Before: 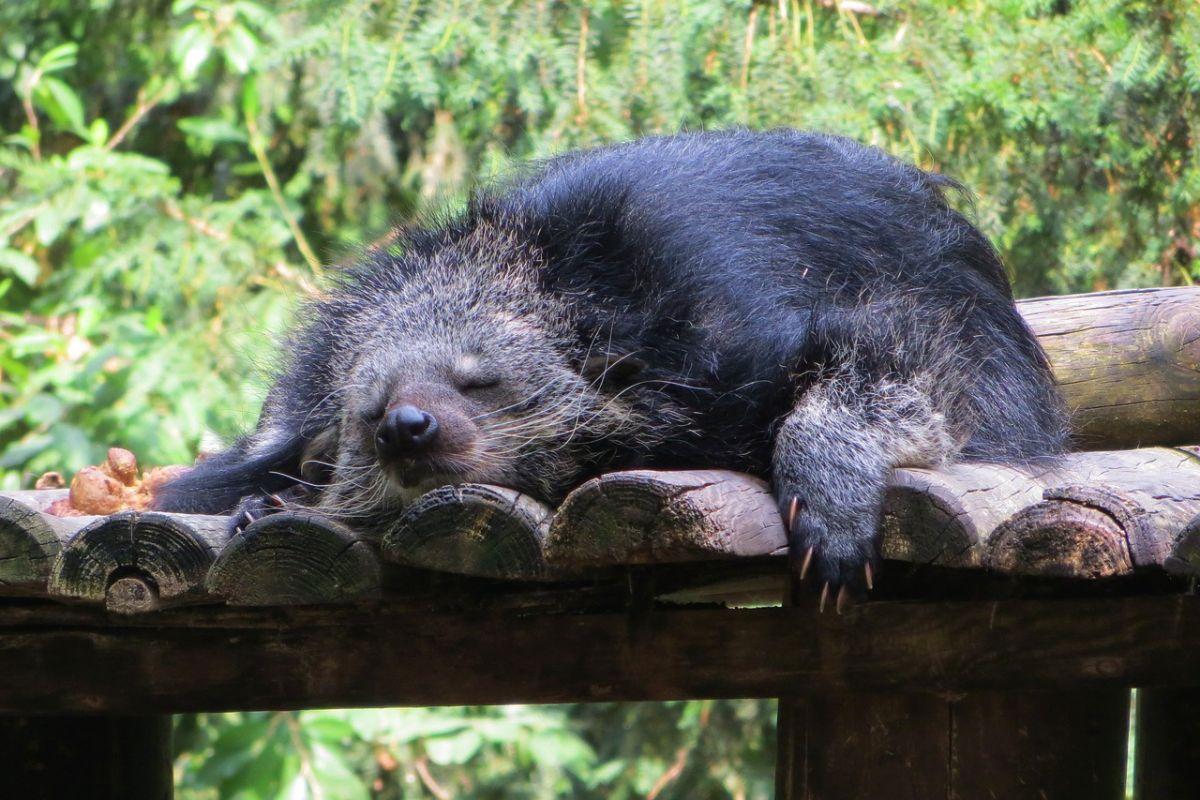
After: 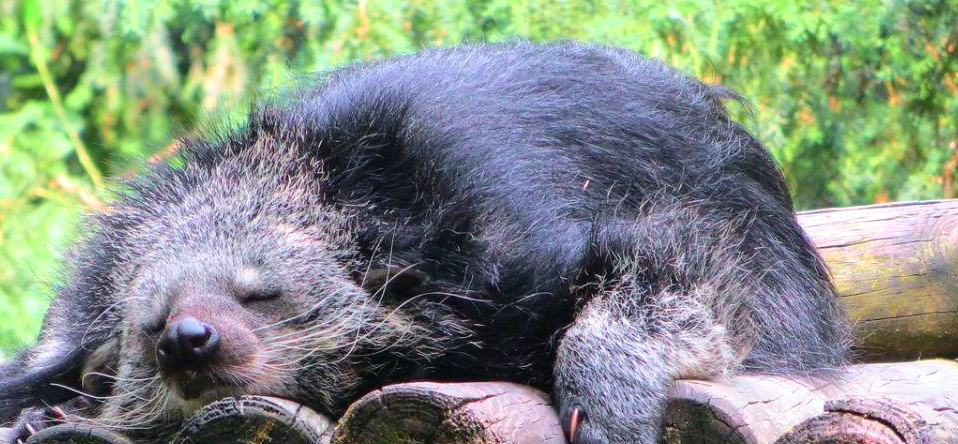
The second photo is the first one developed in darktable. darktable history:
crop: left 18.299%, top 11.067%, right 1.79%, bottom 33.313%
exposure: exposure 0.201 EV, compensate exposure bias true, compensate highlight preservation false
tone curve: curves: ch0 [(0, 0) (0.051, 0.047) (0.102, 0.099) (0.228, 0.275) (0.432, 0.535) (0.695, 0.778) (0.908, 0.946) (1, 1)]; ch1 [(0, 0) (0.339, 0.298) (0.402, 0.363) (0.453, 0.413) (0.485, 0.469) (0.494, 0.493) (0.504, 0.501) (0.525, 0.534) (0.563, 0.595) (0.597, 0.638) (1, 1)]; ch2 [(0, 0) (0.48, 0.48) (0.504, 0.5) (0.539, 0.554) (0.59, 0.63) (0.642, 0.684) (0.824, 0.815) (1, 1)], color space Lab, independent channels, preserve colors none
